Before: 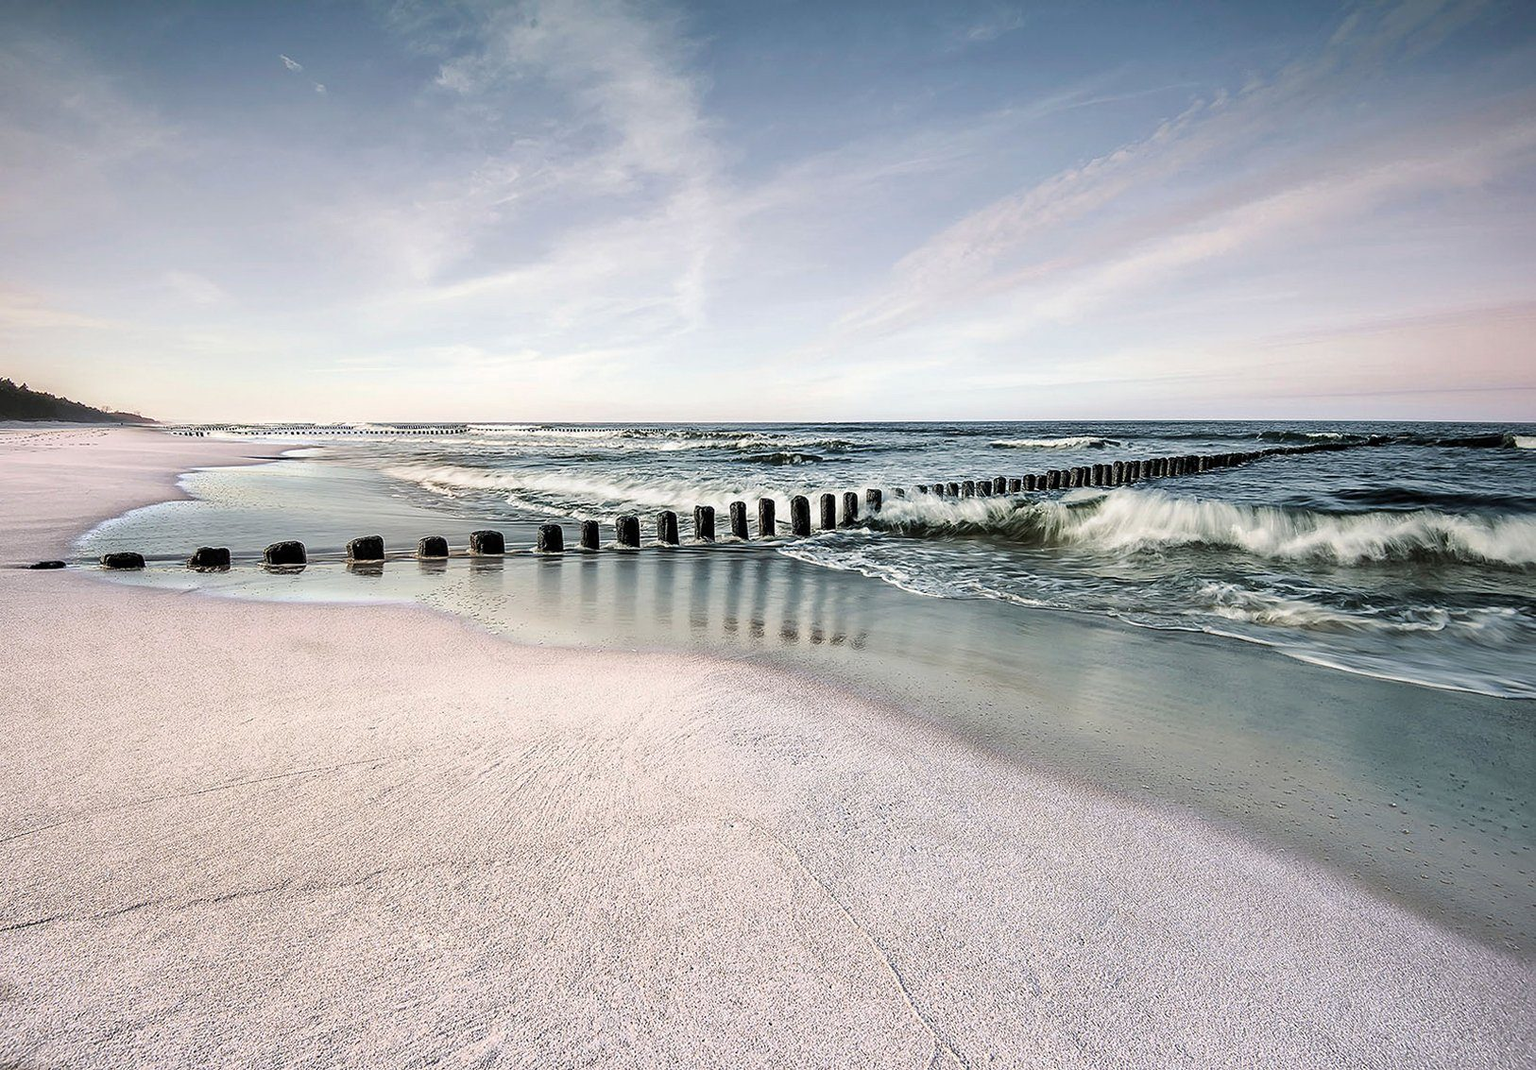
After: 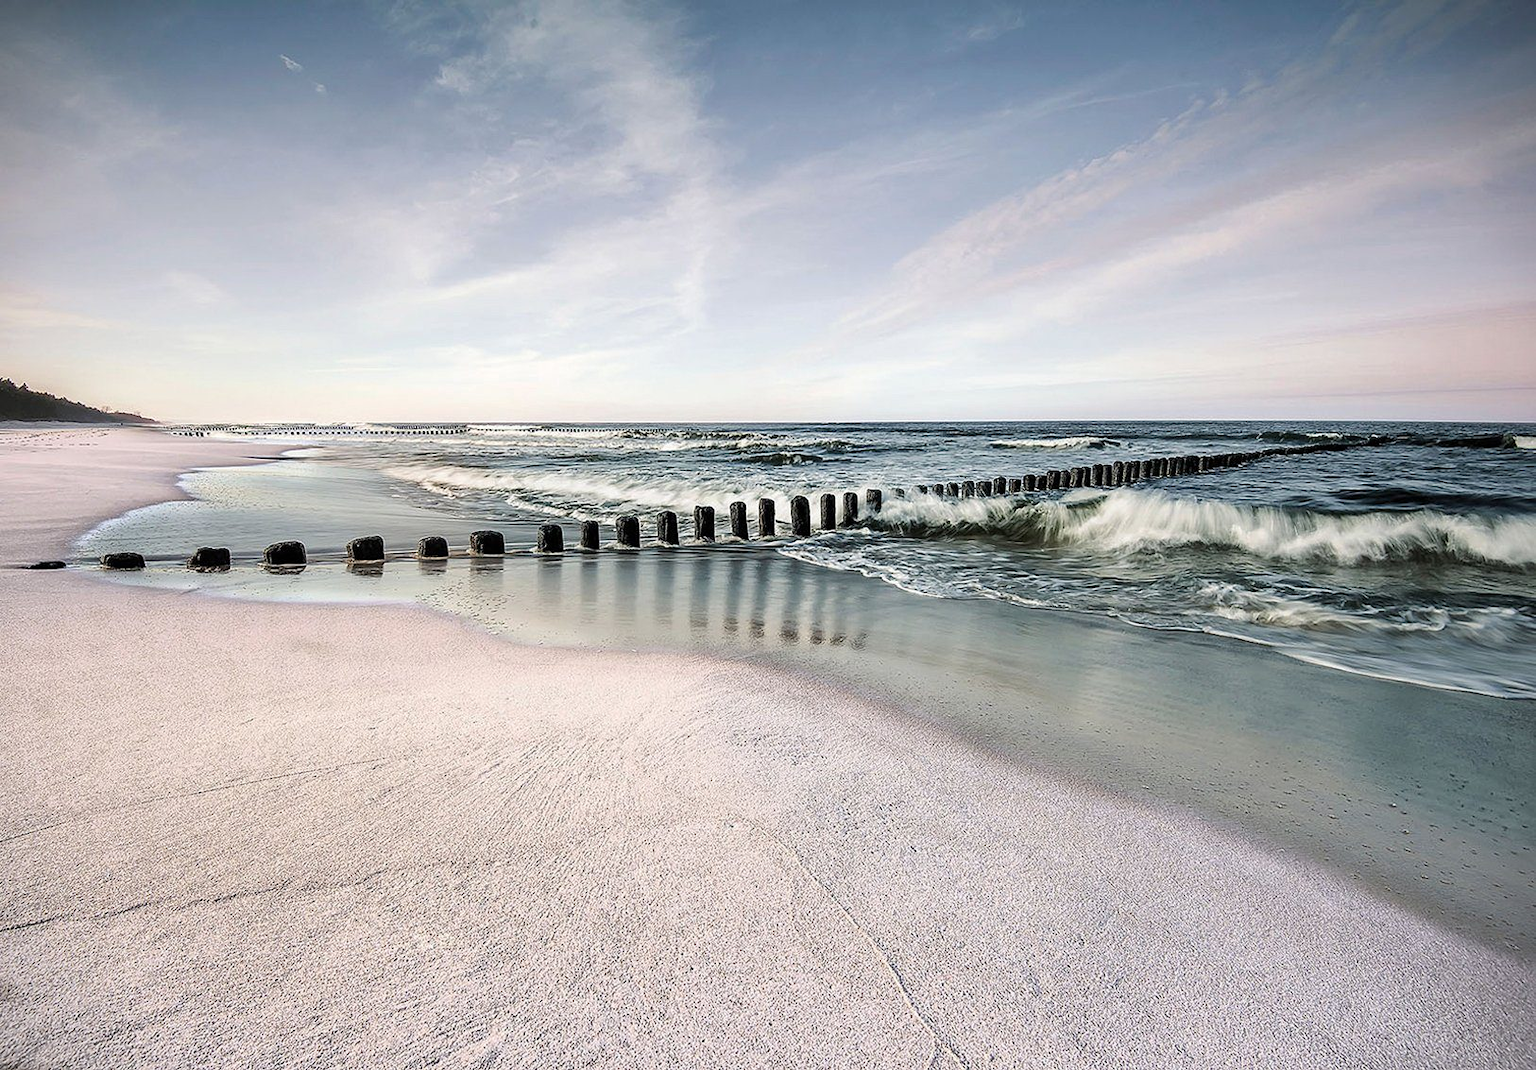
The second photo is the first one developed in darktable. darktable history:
vignetting: fall-off start 100.19%
